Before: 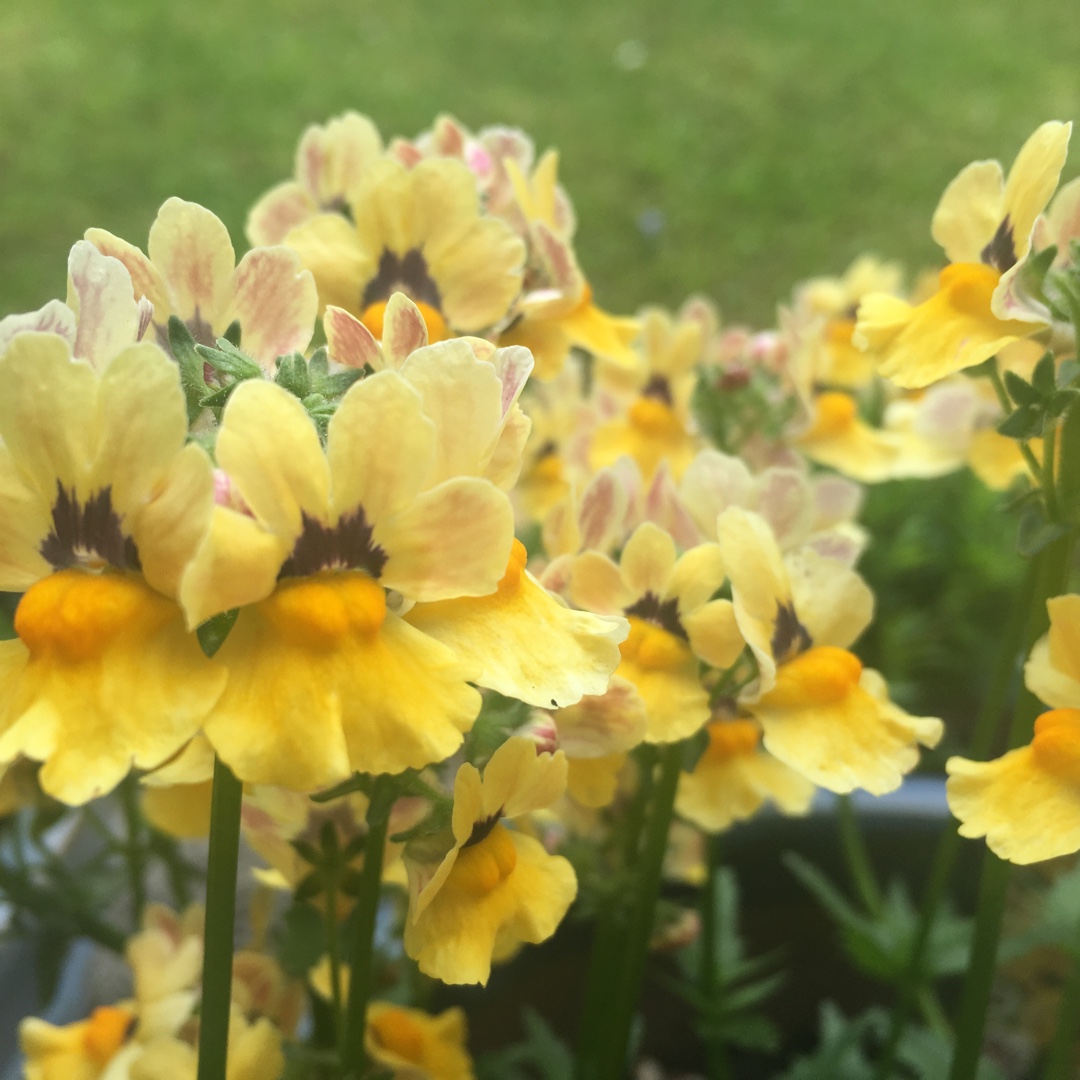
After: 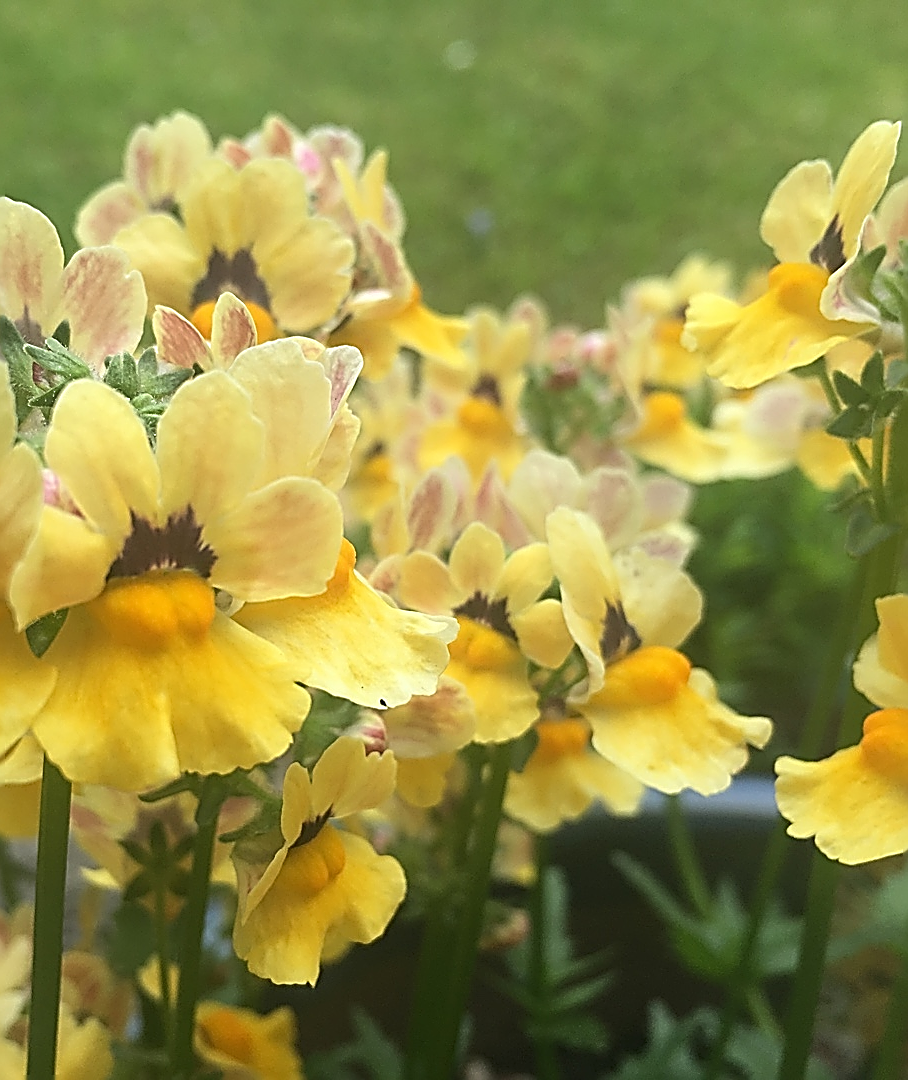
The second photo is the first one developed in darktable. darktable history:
crop: left 15.851%
sharpen: amount 1.993
